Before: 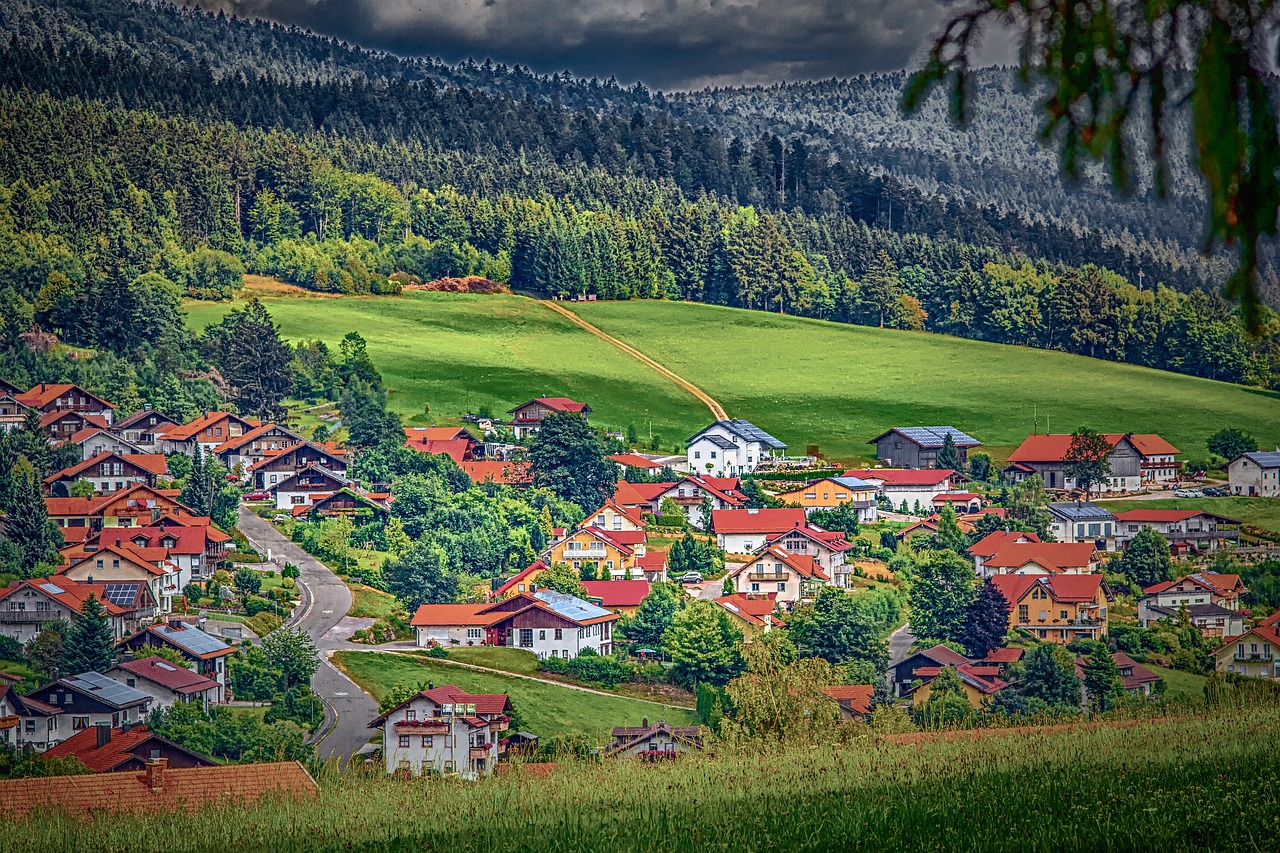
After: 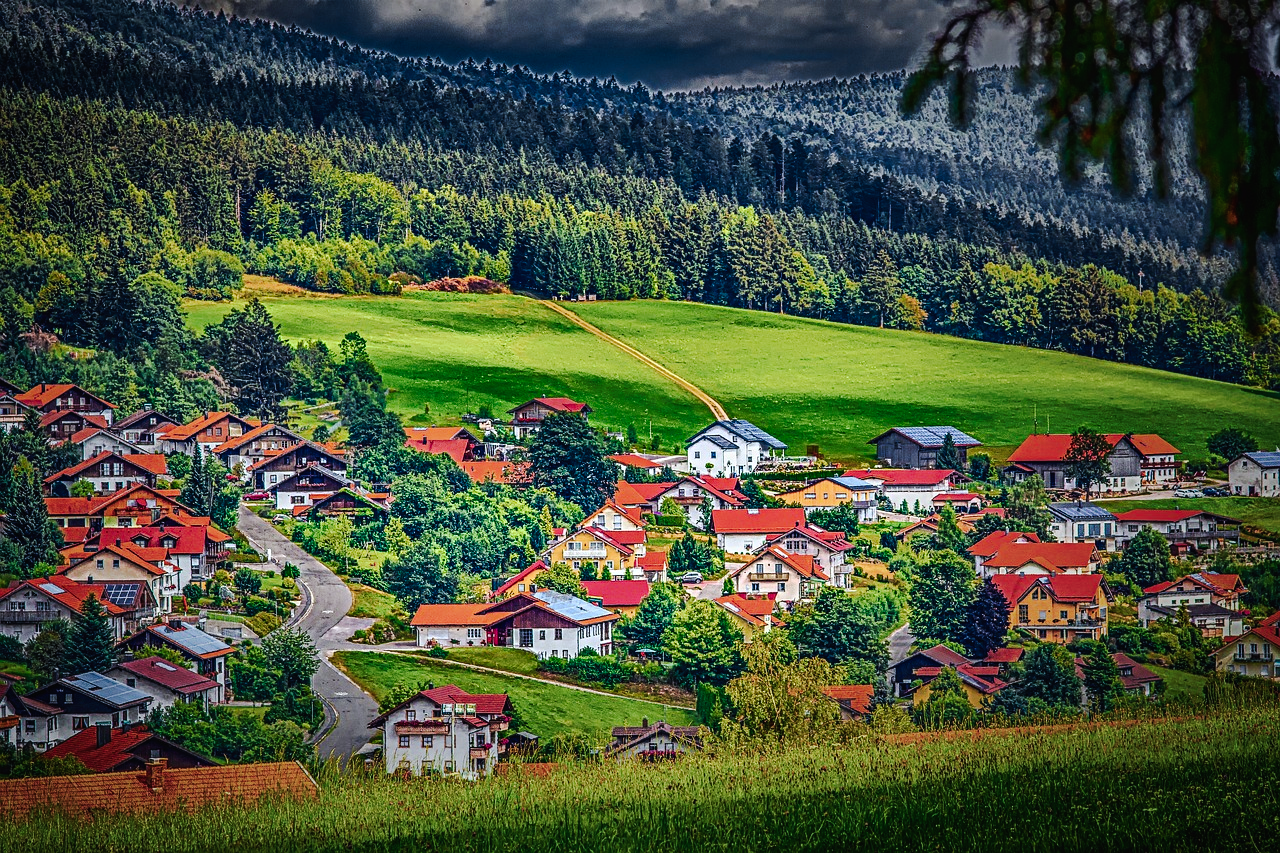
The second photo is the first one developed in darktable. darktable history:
exposure: black level correction -0.008, exposure 0.067 EV, compensate highlight preservation false
tone curve: curves: ch0 [(0, 0) (0.003, 0.007) (0.011, 0.008) (0.025, 0.007) (0.044, 0.009) (0.069, 0.012) (0.1, 0.02) (0.136, 0.035) (0.177, 0.06) (0.224, 0.104) (0.277, 0.16) (0.335, 0.228) (0.399, 0.308) (0.468, 0.418) (0.543, 0.525) (0.623, 0.635) (0.709, 0.723) (0.801, 0.802) (0.898, 0.889) (1, 1)], preserve colors none
white balance: red 0.982, blue 1.018
